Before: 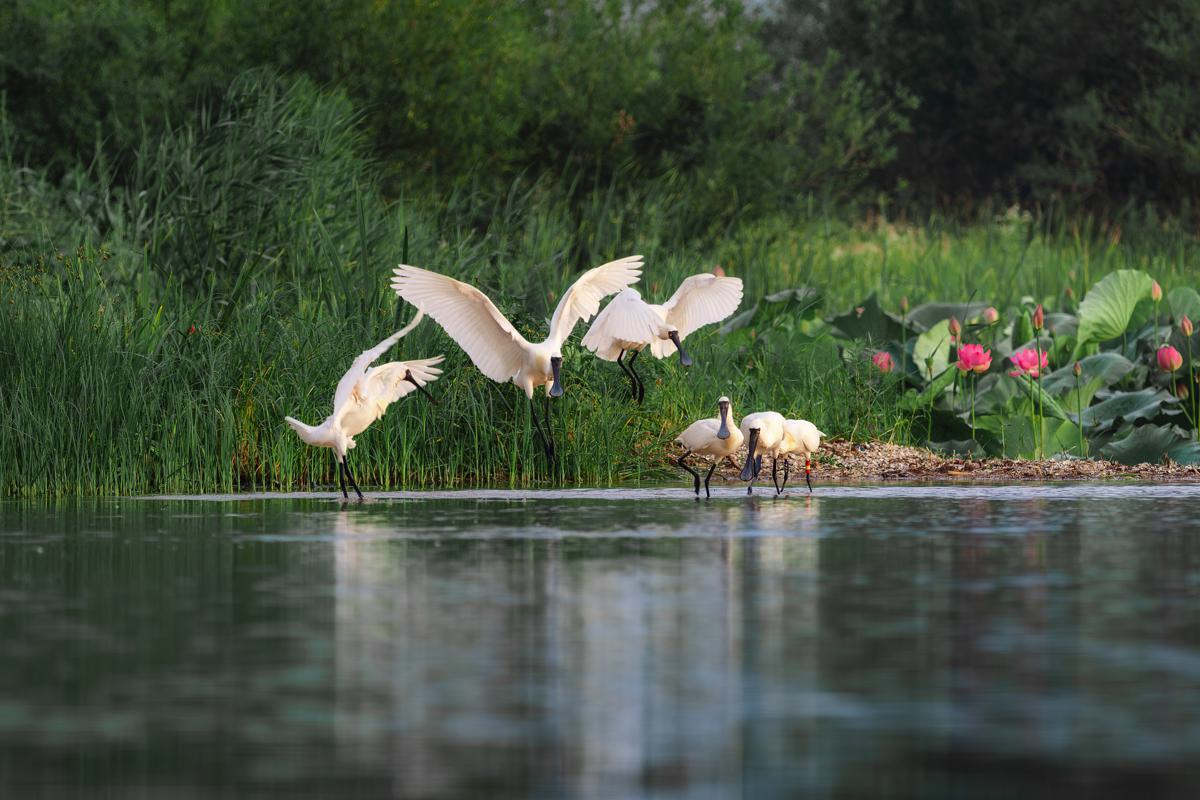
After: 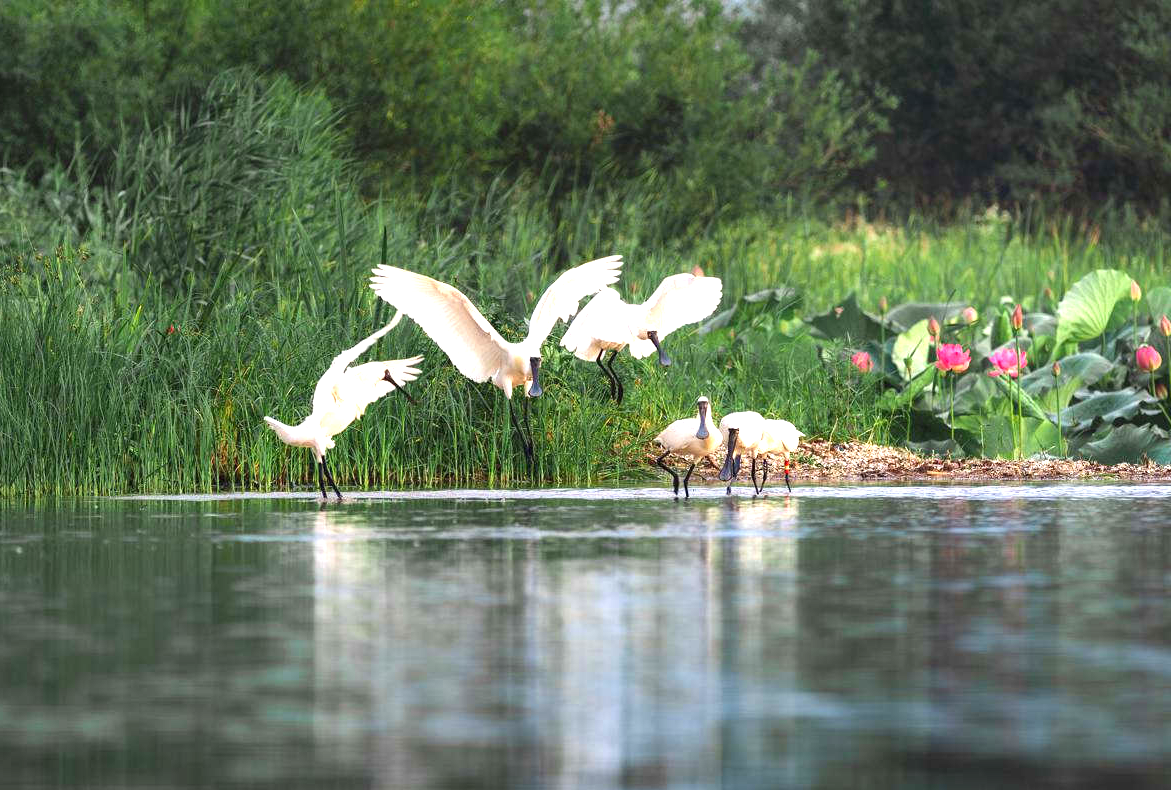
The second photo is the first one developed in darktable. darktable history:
crop and rotate: left 1.759%, right 0.657%, bottom 1.22%
exposure: black level correction 0, exposure 1.199 EV, compensate exposure bias true, compensate highlight preservation false
